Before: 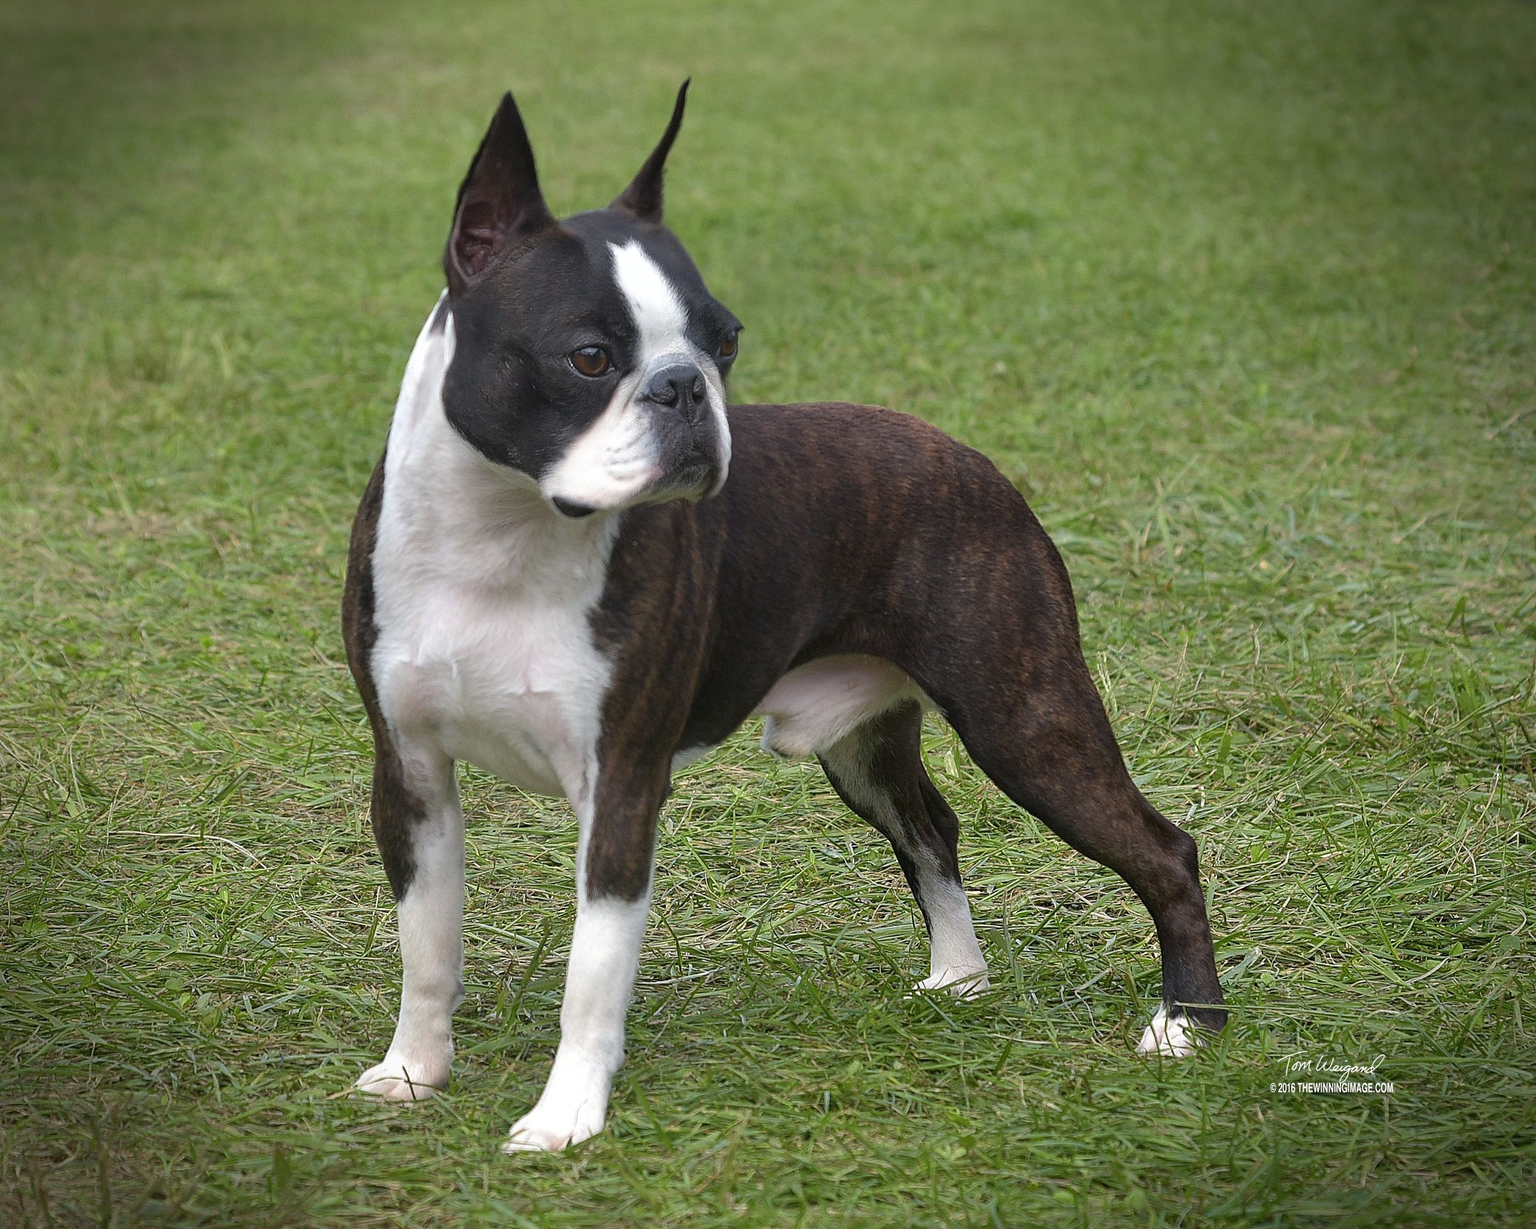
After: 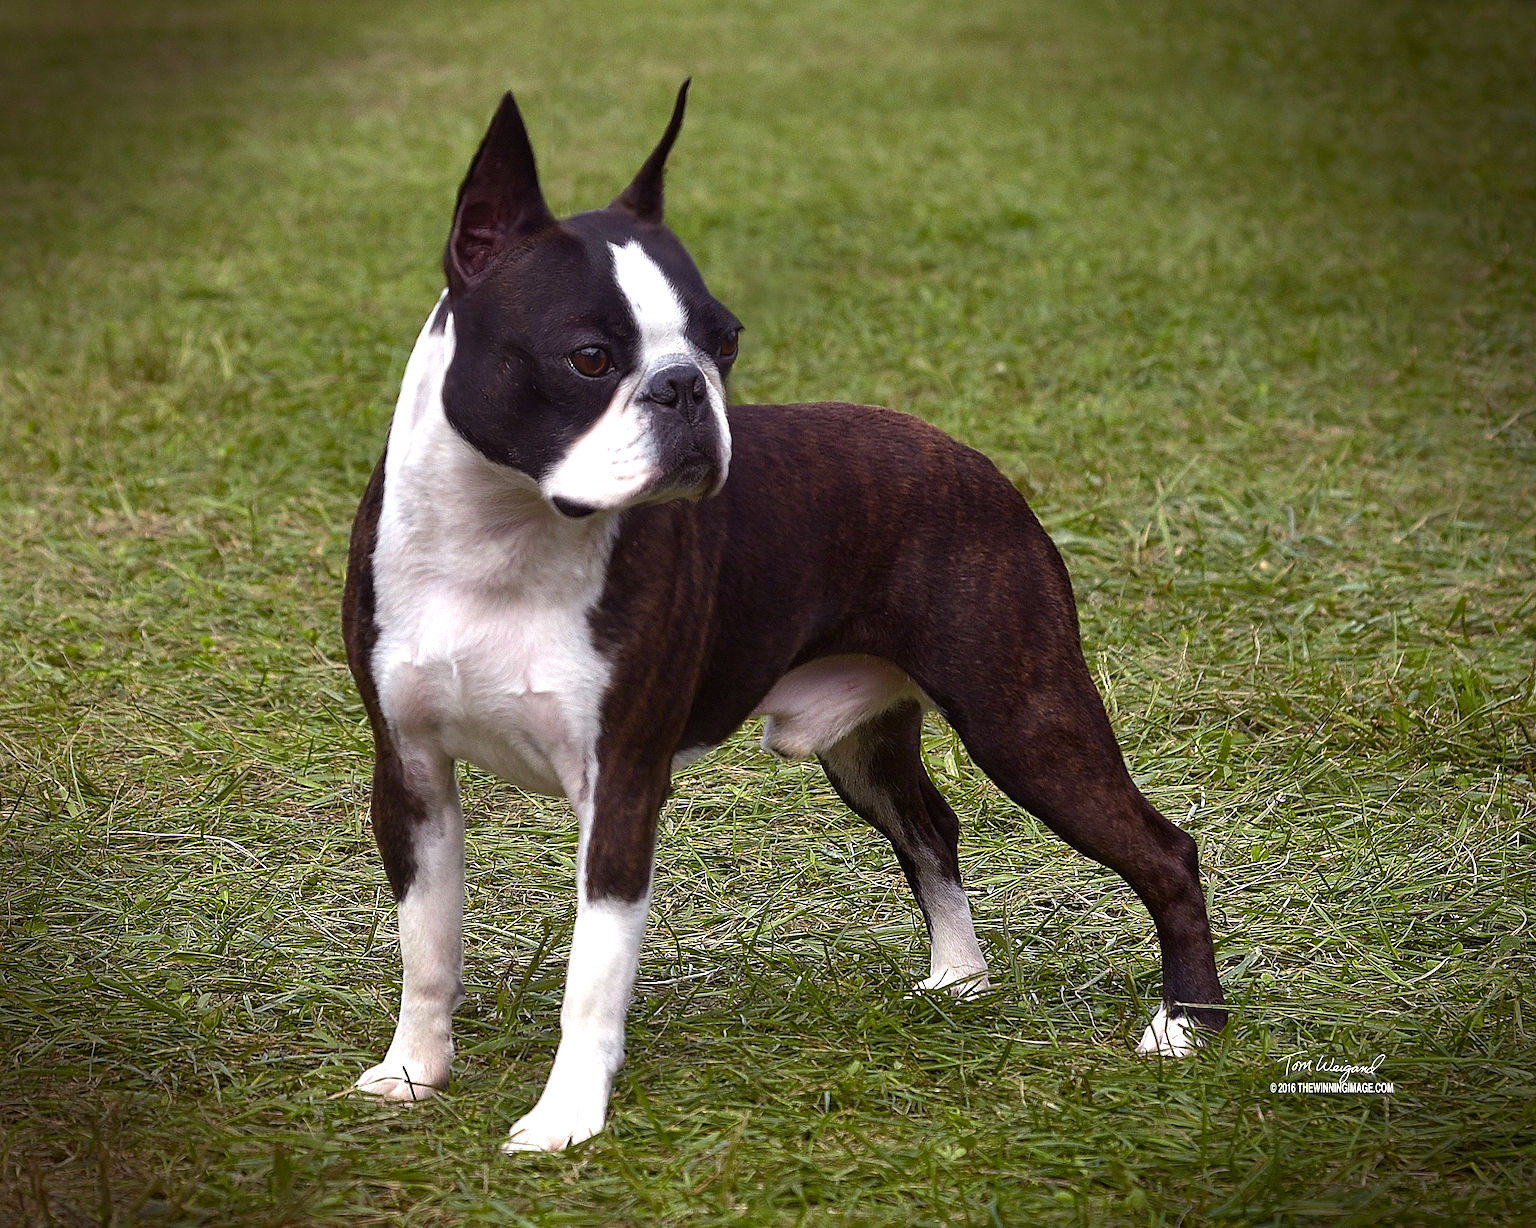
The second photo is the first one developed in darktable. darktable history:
color balance rgb: power › luminance -7.638%, power › chroma 1.365%, power › hue 330.44°, perceptual saturation grading › global saturation 20%, perceptual saturation grading › highlights -25.324%, perceptual saturation grading › shadows 25.96%, perceptual brilliance grading › highlights 14.366%, perceptual brilliance grading › mid-tones -6.467%, perceptual brilliance grading › shadows -27.479%, global vibrance 20%
sharpen: amount 0.213
